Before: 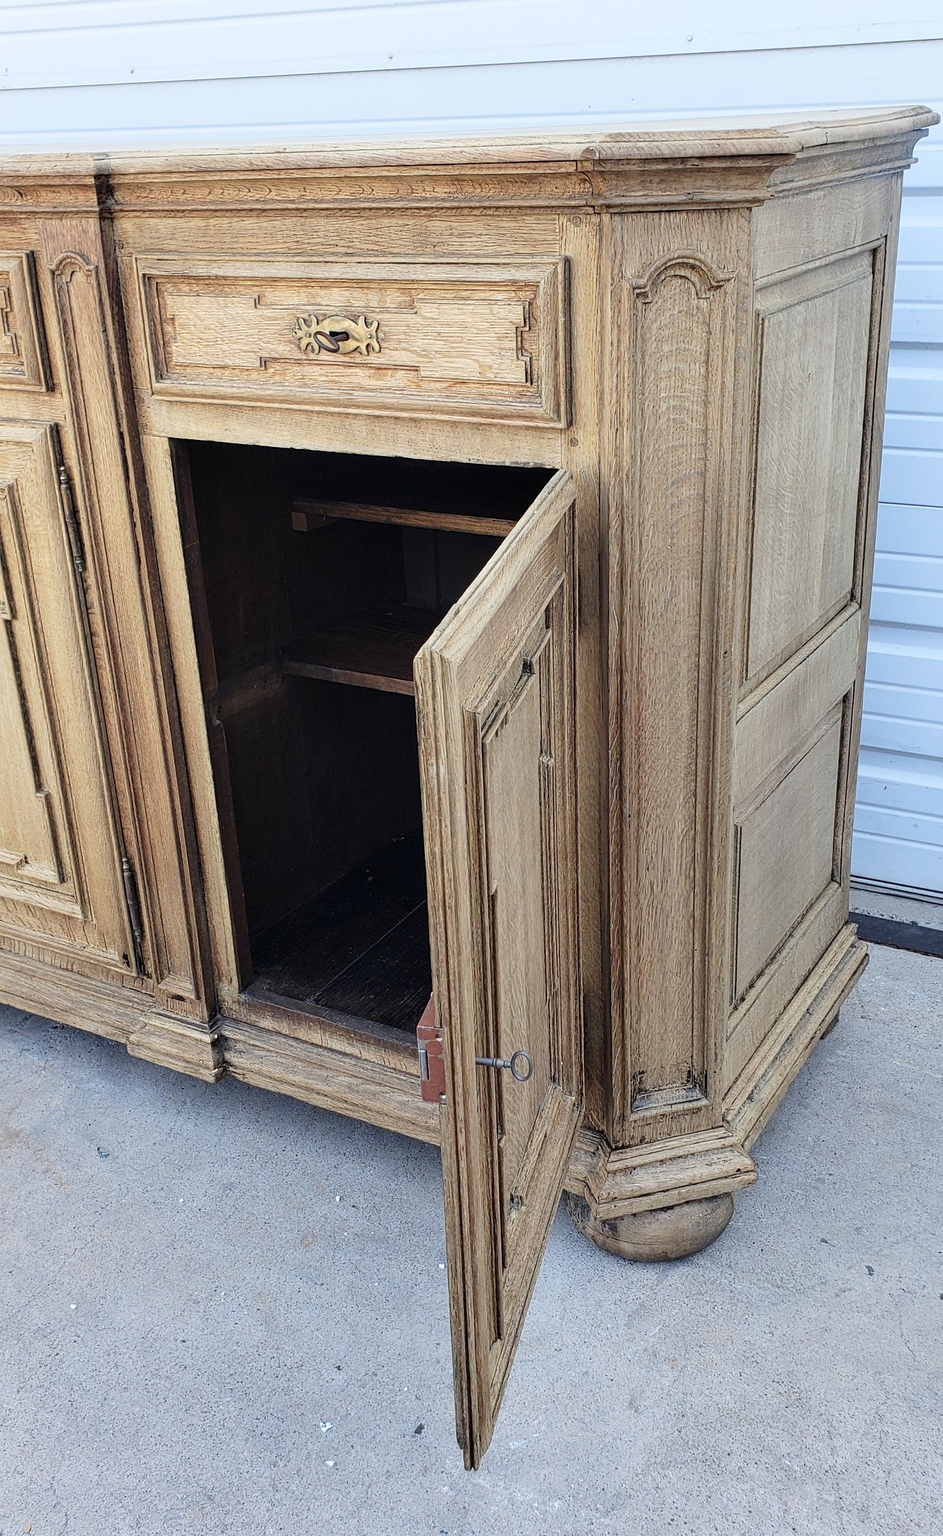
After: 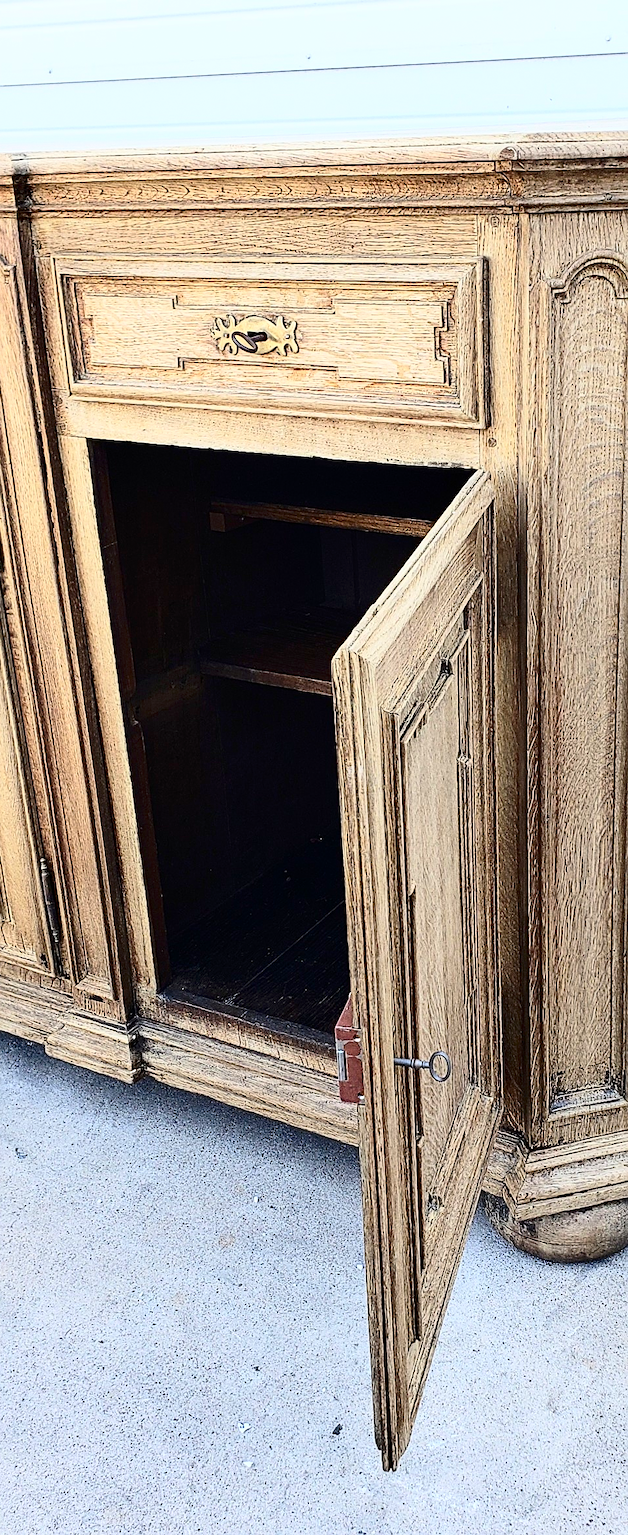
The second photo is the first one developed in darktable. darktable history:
grain: coarseness 0.09 ISO
crop and rotate: left 8.786%, right 24.548%
contrast brightness saturation: contrast 0.4, brightness 0.05, saturation 0.25
sharpen: on, module defaults
